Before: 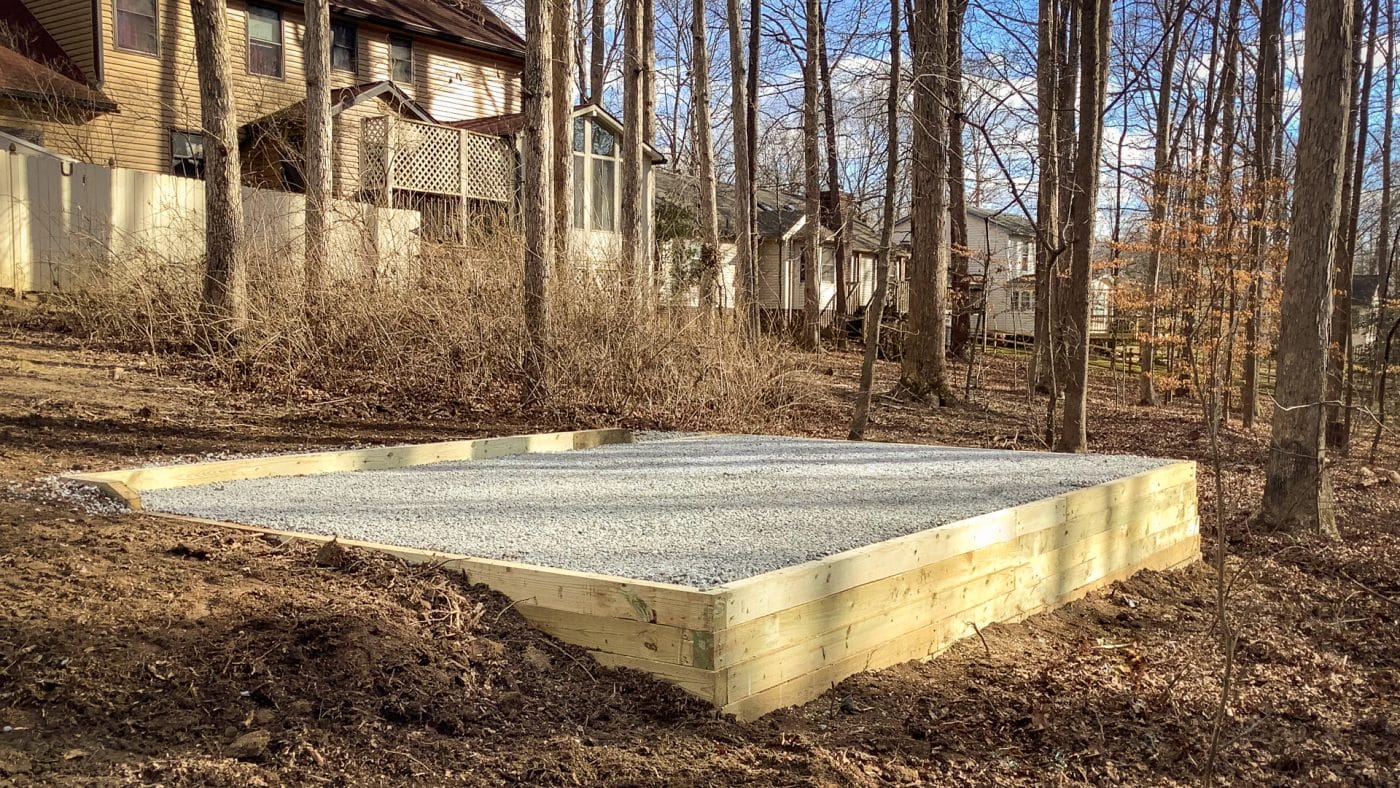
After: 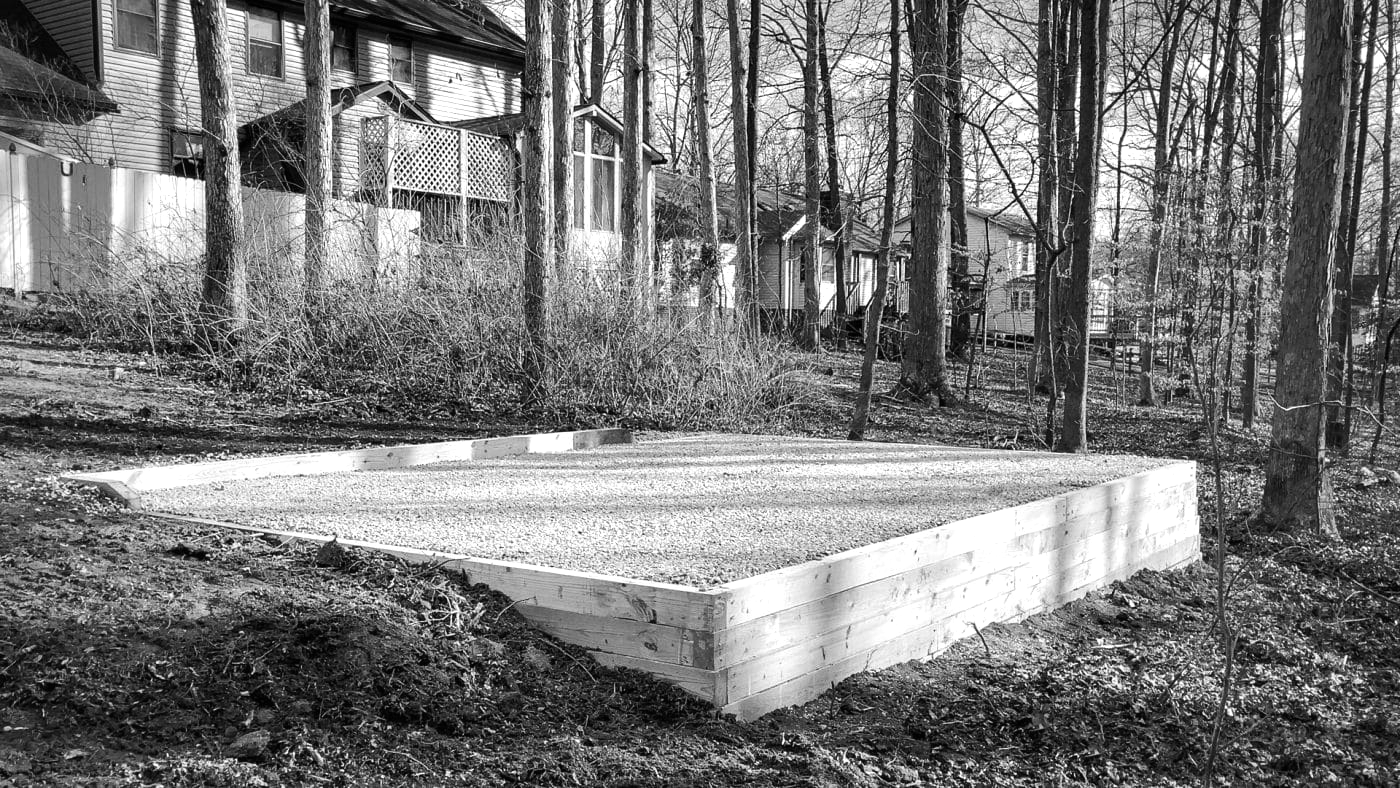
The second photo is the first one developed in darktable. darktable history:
tone equalizer: -8 EV -0.417 EV, -7 EV -0.389 EV, -6 EV -0.333 EV, -5 EV -0.222 EV, -3 EV 0.222 EV, -2 EV 0.333 EV, -1 EV 0.389 EV, +0 EV 0.417 EV, edges refinement/feathering 500, mask exposure compensation -1.57 EV, preserve details no
monochrome: on, module defaults
